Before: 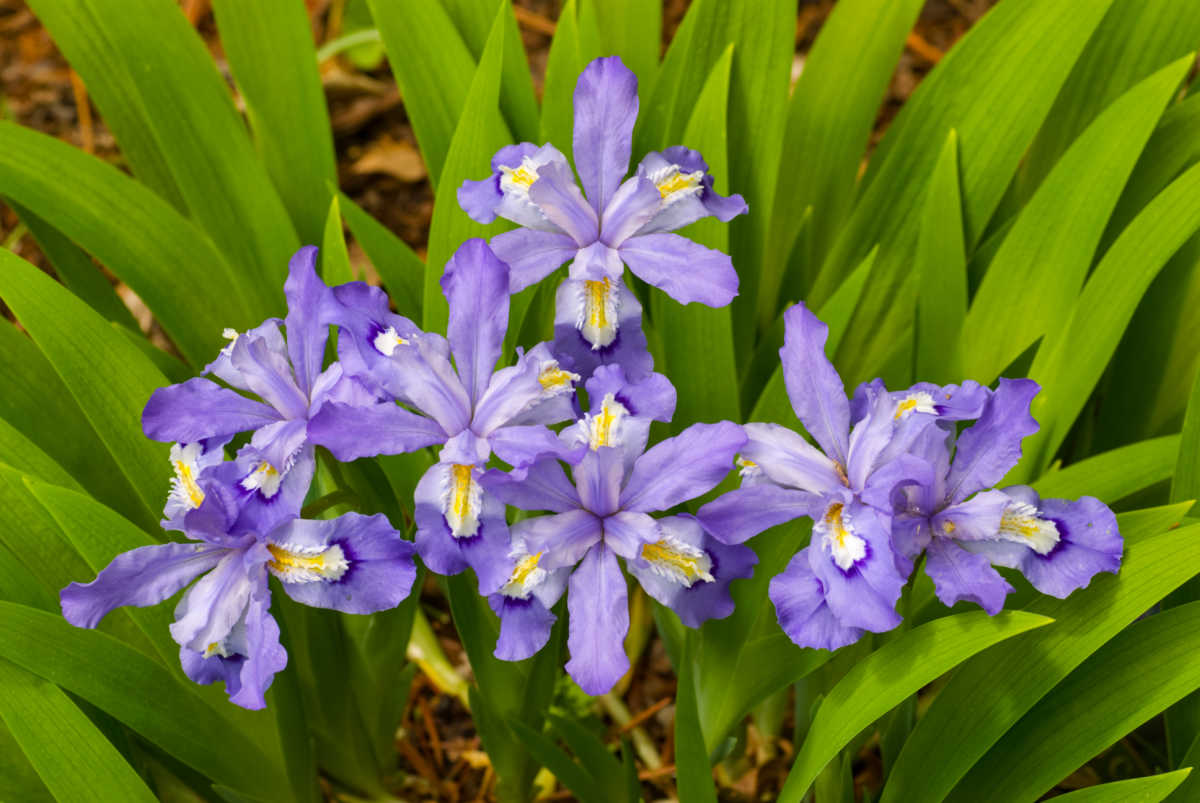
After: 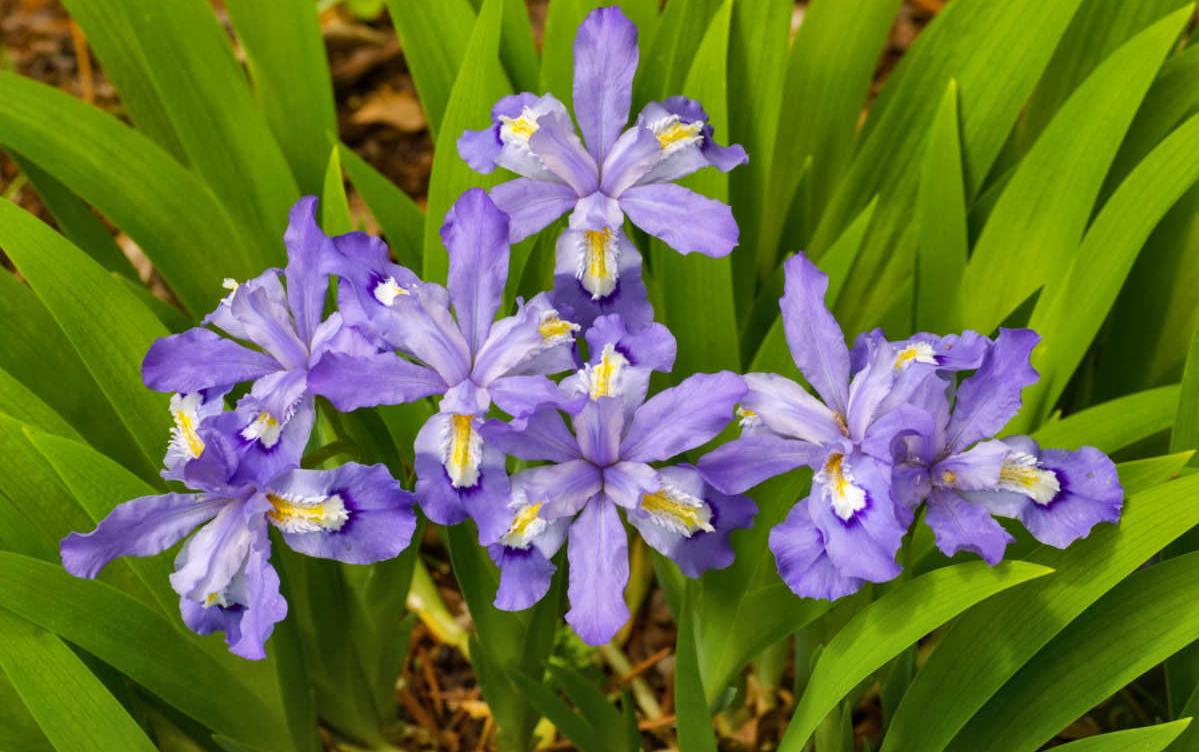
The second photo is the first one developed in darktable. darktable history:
crop and rotate: top 6.25%
shadows and highlights: shadows 49, highlights -41, soften with gaussian
